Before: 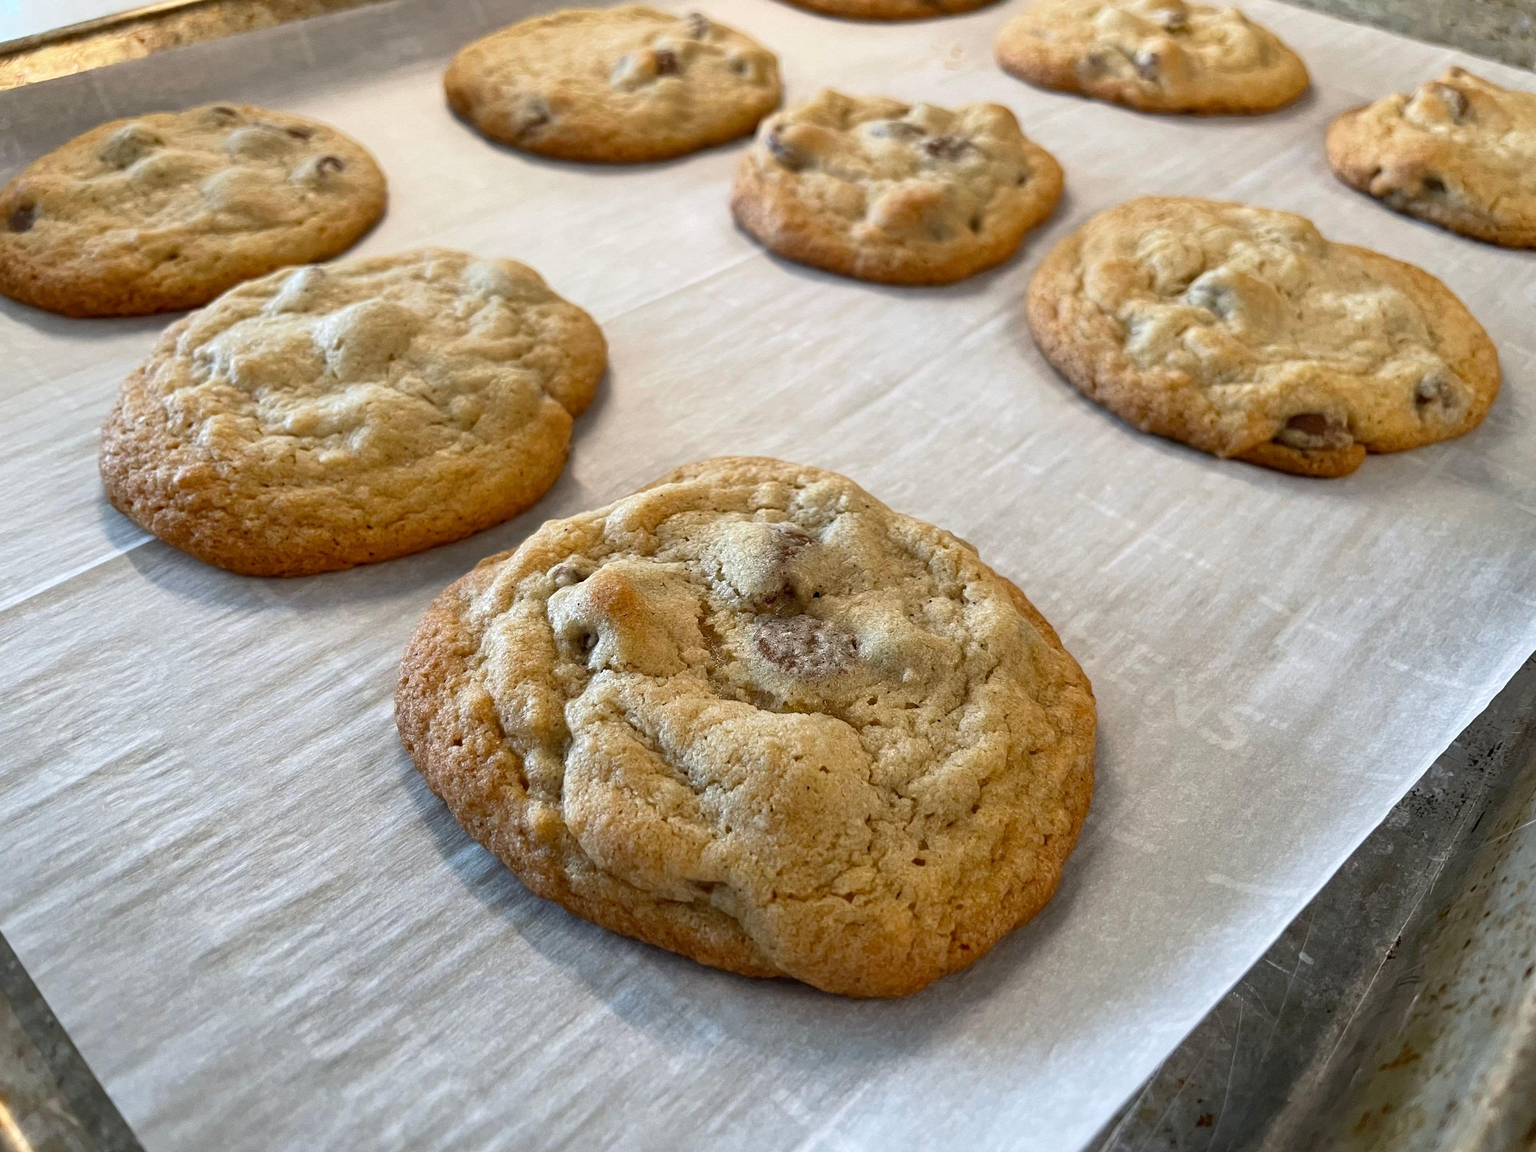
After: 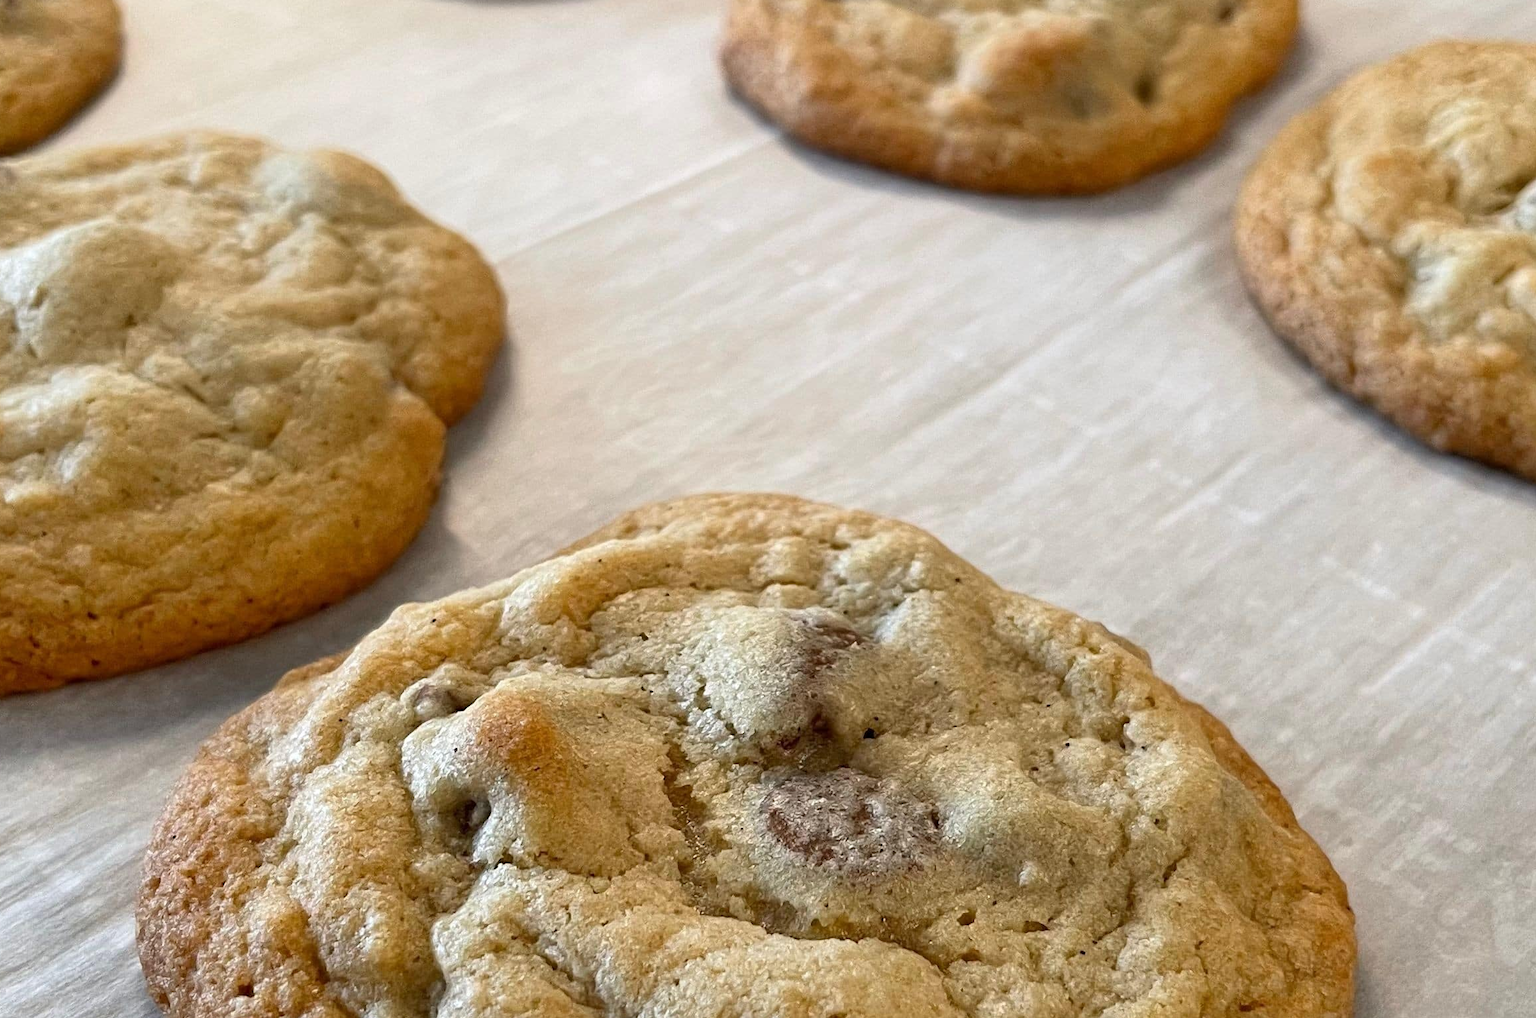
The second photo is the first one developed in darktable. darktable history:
exposure: compensate highlight preservation false
crop: left 20.622%, top 15.045%, right 21.843%, bottom 34.089%
